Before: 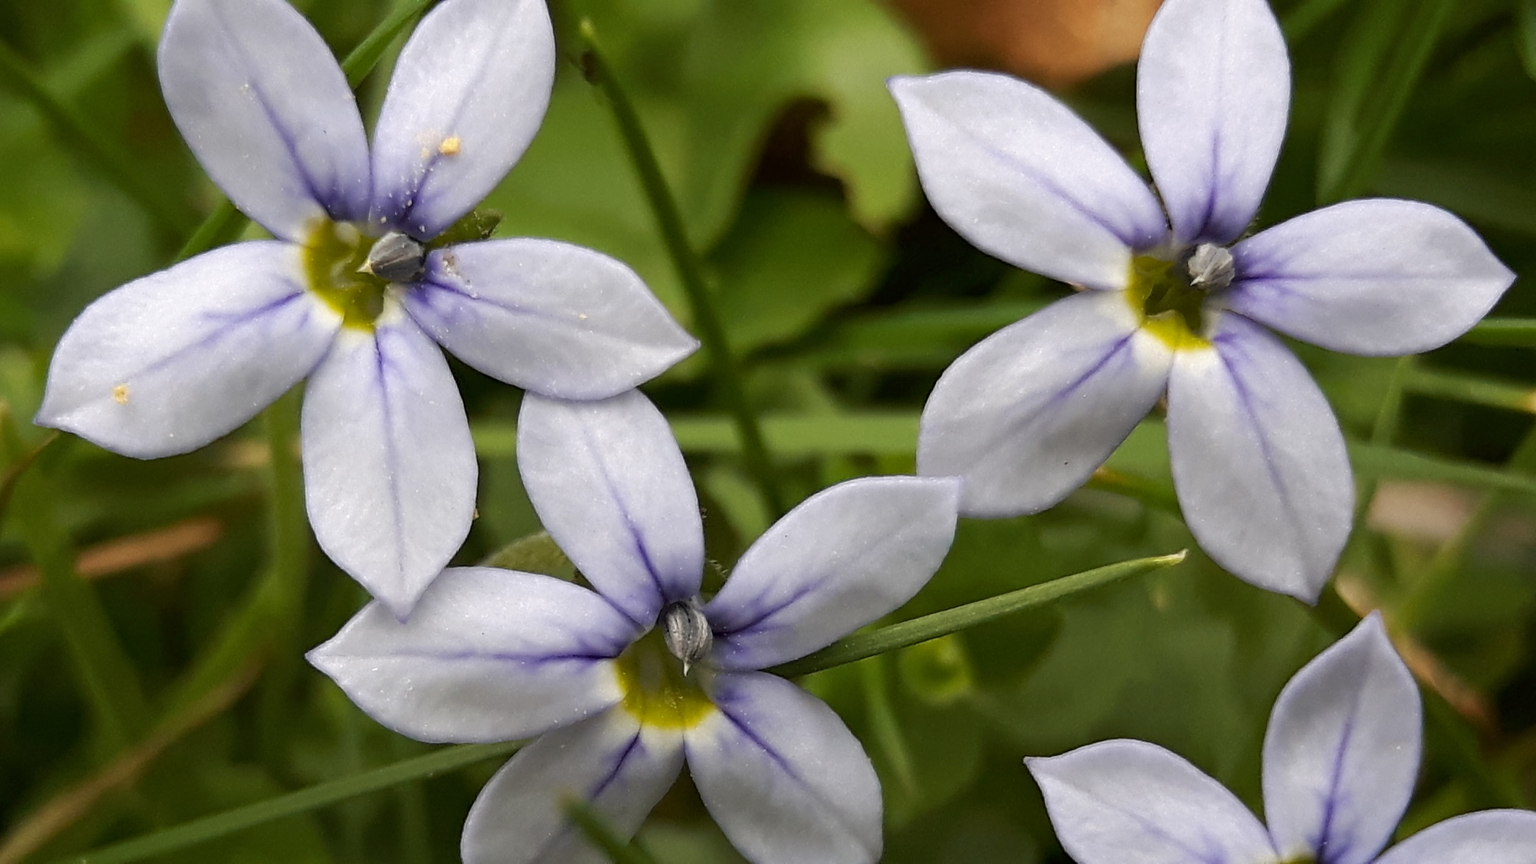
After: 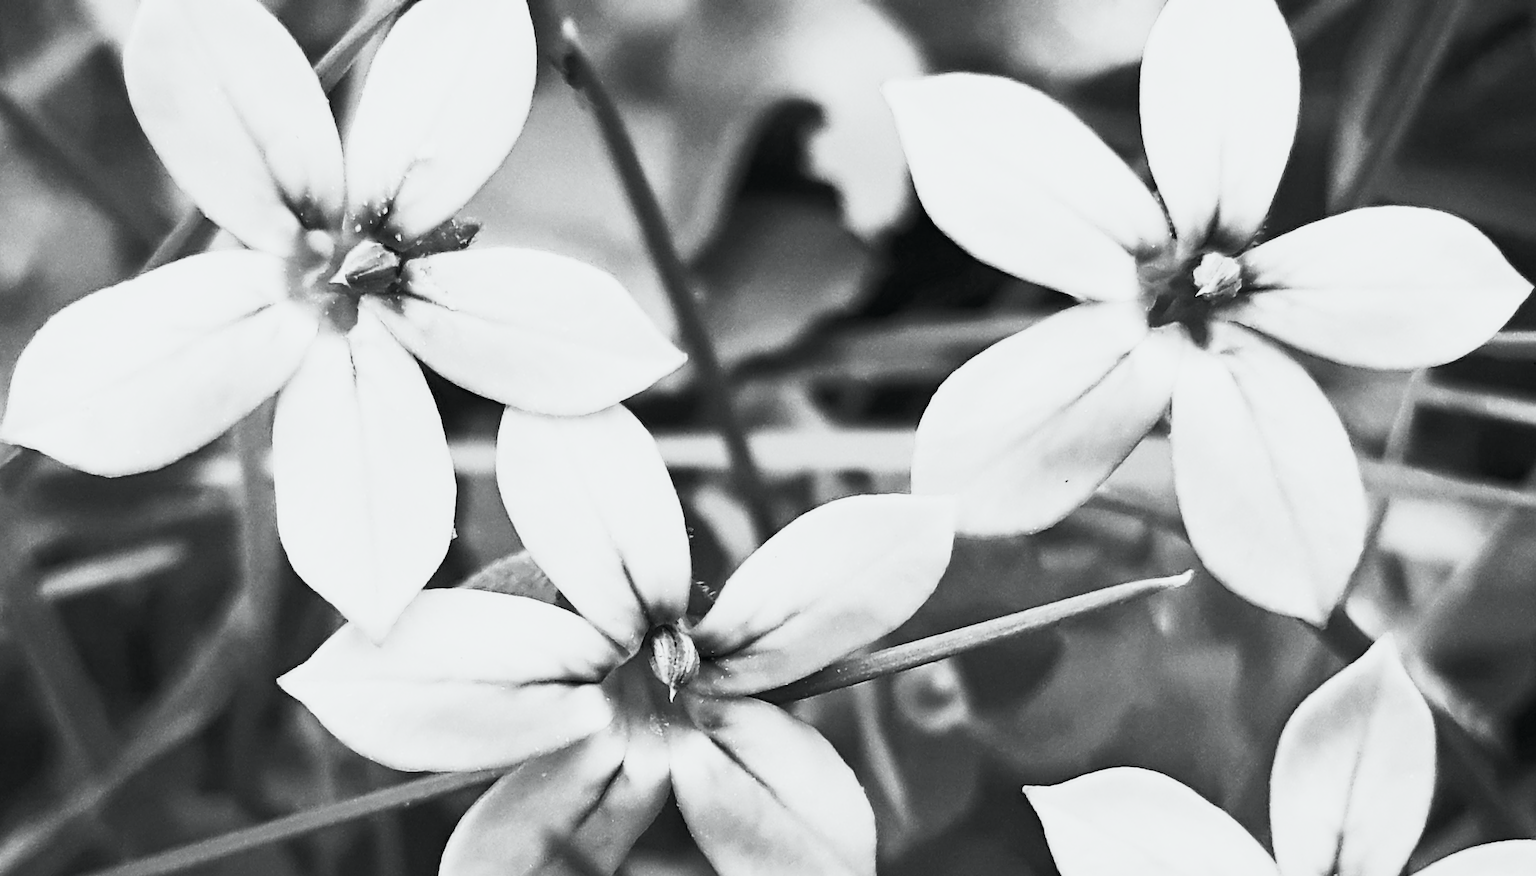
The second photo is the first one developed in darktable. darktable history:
crop and rotate: left 2.536%, right 1.107%, bottom 2.246%
tone equalizer: on, module defaults
contrast brightness saturation: contrast 0.53, brightness 0.47, saturation -1
tone curve: curves: ch0 [(0, 0.015) (0.037, 0.022) (0.131, 0.116) (0.316, 0.345) (0.49, 0.615) (0.677, 0.82) (0.813, 0.891) (1, 0.955)]; ch1 [(0, 0) (0.366, 0.367) (0.475, 0.462) (0.494, 0.496) (0.504, 0.497) (0.554, 0.571) (0.618, 0.668) (1, 1)]; ch2 [(0, 0) (0.333, 0.346) (0.375, 0.375) (0.435, 0.424) (0.476, 0.492) (0.502, 0.499) (0.525, 0.522) (0.558, 0.575) (0.614, 0.656) (1, 1)], color space Lab, independent channels, preserve colors none
